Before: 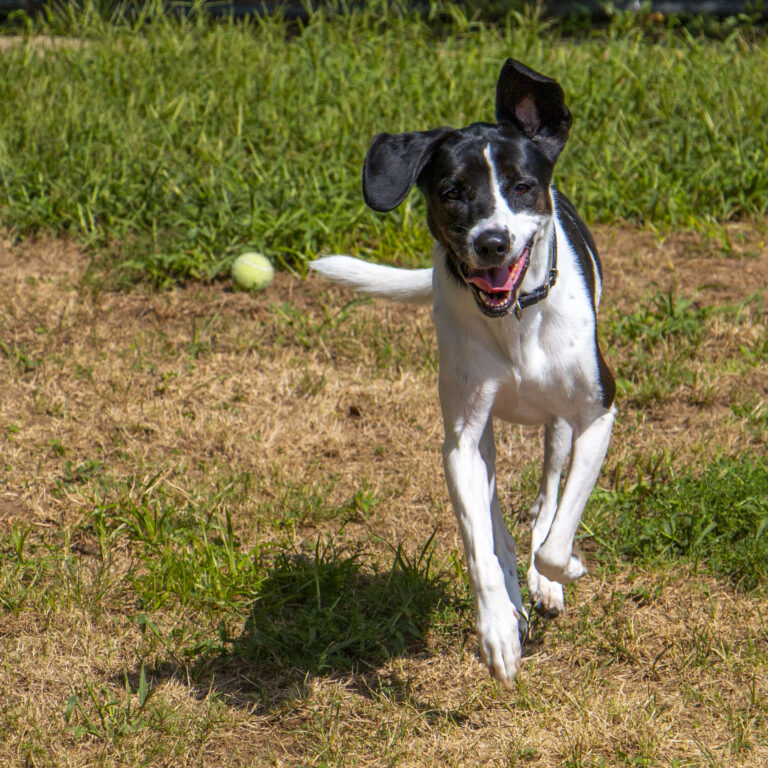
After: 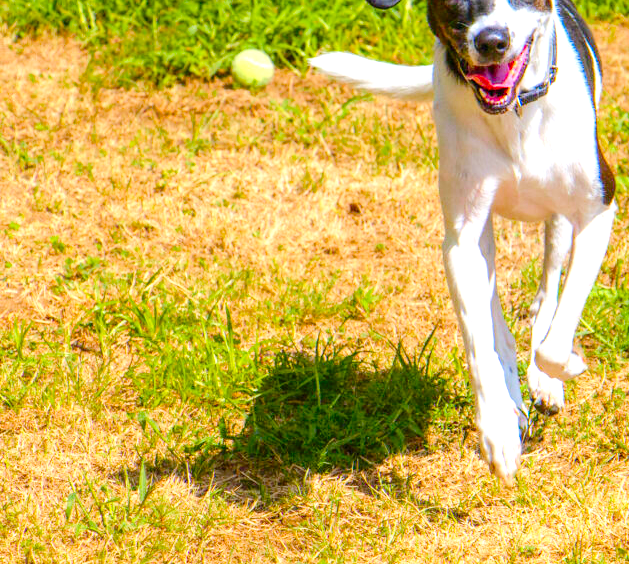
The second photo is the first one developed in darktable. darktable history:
crop: top 26.494%, right 18.014%
color balance rgb: linear chroma grading › global chroma 9.133%, perceptual saturation grading › global saturation 20%, perceptual saturation grading › highlights -25.216%, perceptual saturation grading › shadows 50.207%, perceptual brilliance grading › mid-tones 9.622%, perceptual brilliance grading › shadows 14.88%, global vibrance 20%
contrast brightness saturation: contrast 0.079, saturation 0.021
levels: levels [0, 0.397, 0.955]
tone equalizer: -8 EV -0.756 EV, -7 EV -0.694 EV, -6 EV -0.607 EV, -5 EV -0.371 EV, -3 EV 0.391 EV, -2 EV 0.6 EV, -1 EV 0.687 EV, +0 EV 0.739 EV
